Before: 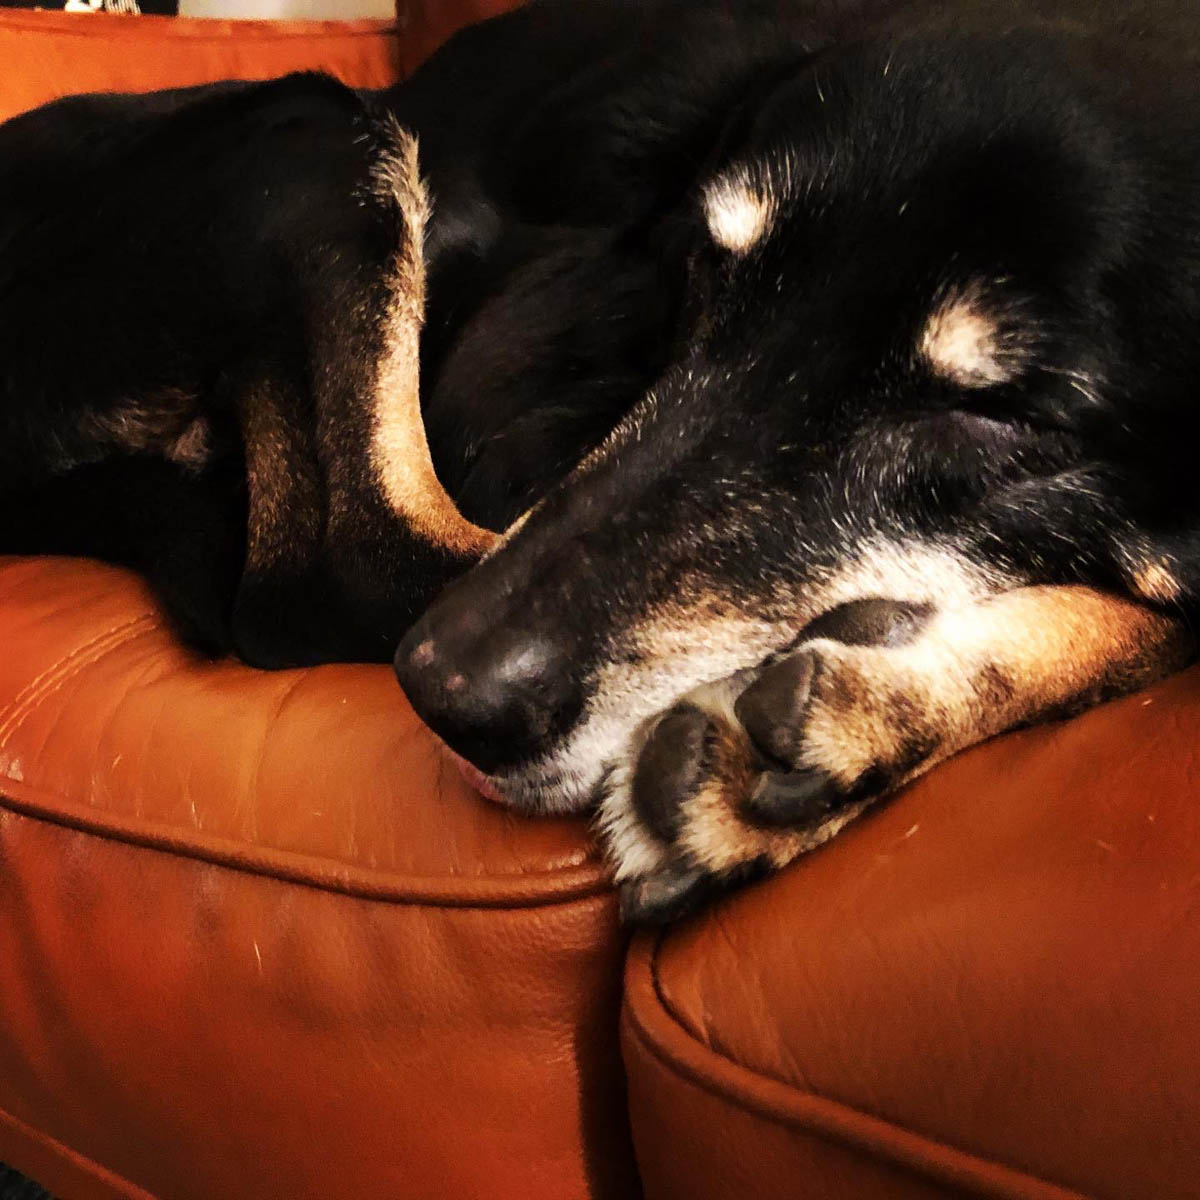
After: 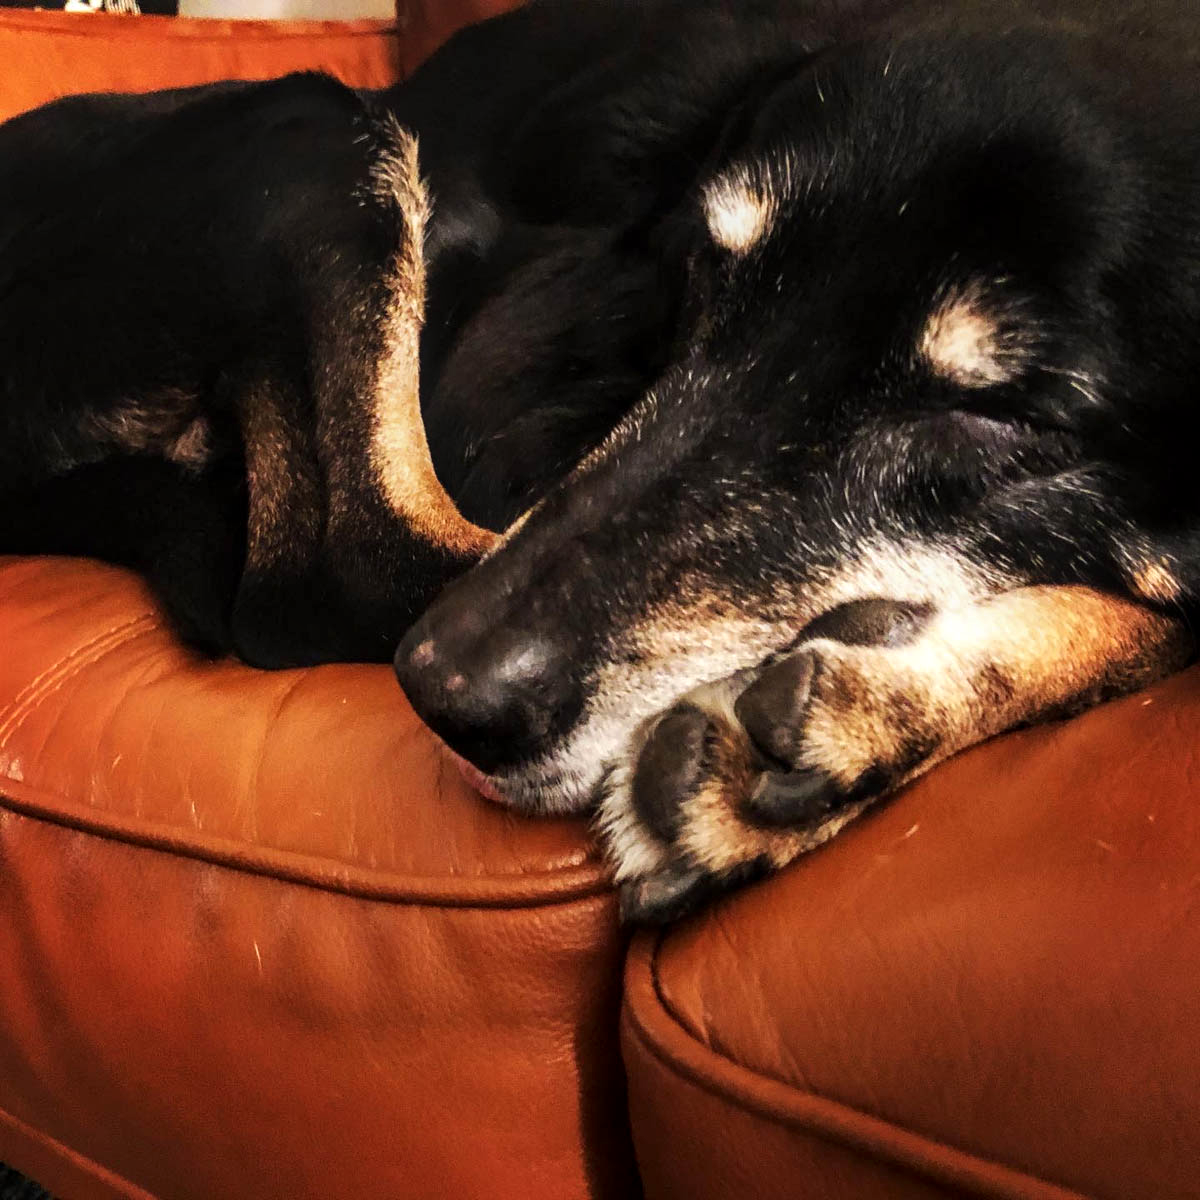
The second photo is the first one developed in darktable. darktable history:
exposure: black level correction -0.001, exposure 0.08 EV, compensate highlight preservation false
local contrast: on, module defaults
